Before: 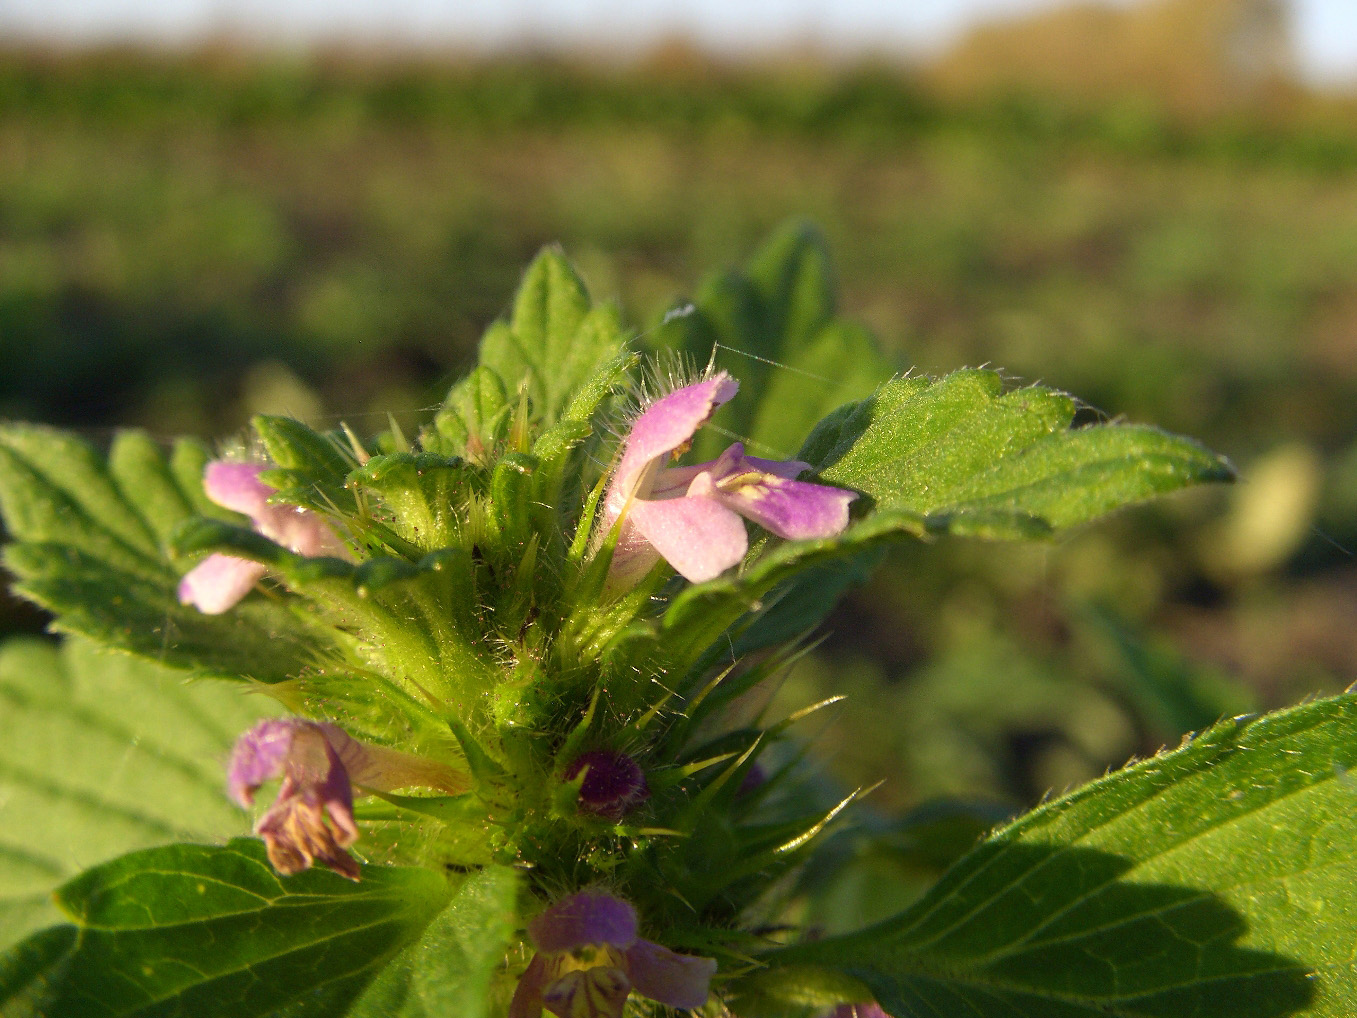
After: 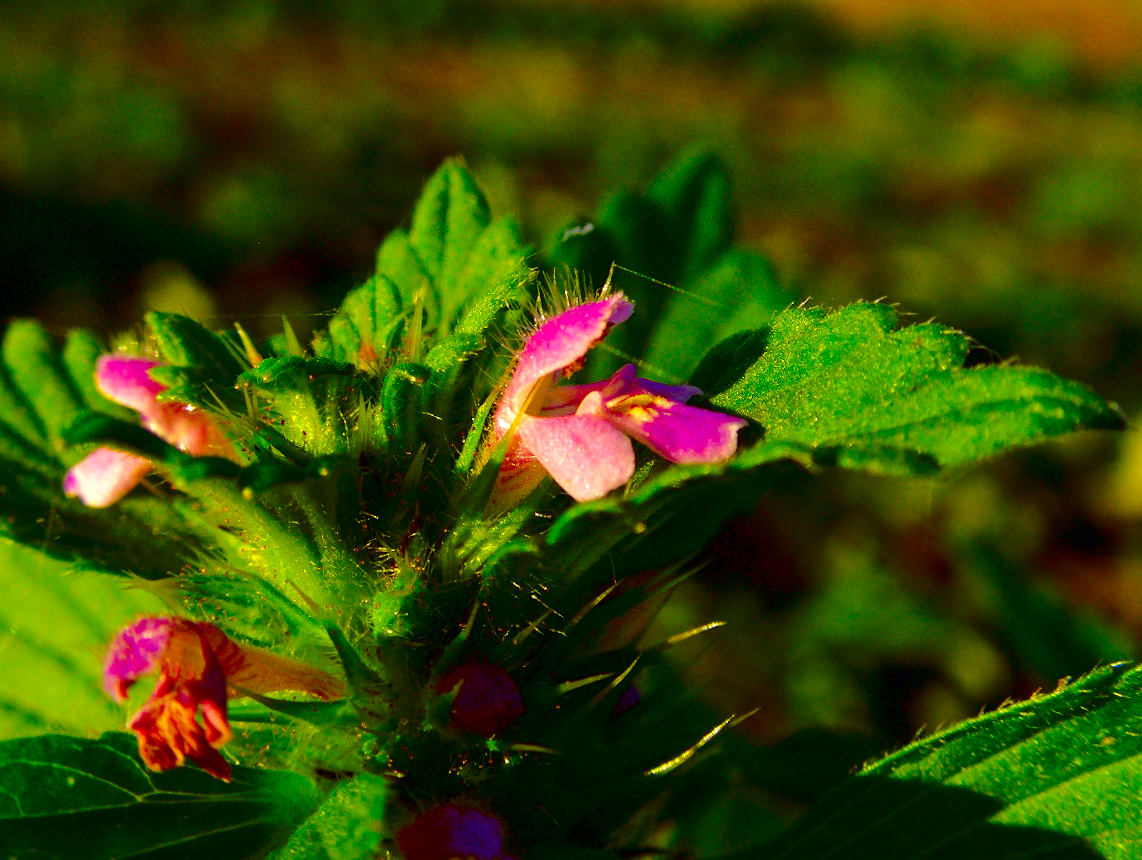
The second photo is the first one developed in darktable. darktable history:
tone equalizer: -7 EV 0.15 EV, -6 EV 0.608 EV, -5 EV 1.12 EV, -4 EV 1.34 EV, -3 EV 1.16 EV, -2 EV 0.6 EV, -1 EV 0.158 EV, edges refinement/feathering 500, mask exposure compensation -1.57 EV, preserve details no
crop and rotate: angle -3°, left 5.389%, top 5.224%, right 4.687%, bottom 4.472%
contrast brightness saturation: brightness -0.988, saturation 0.983
